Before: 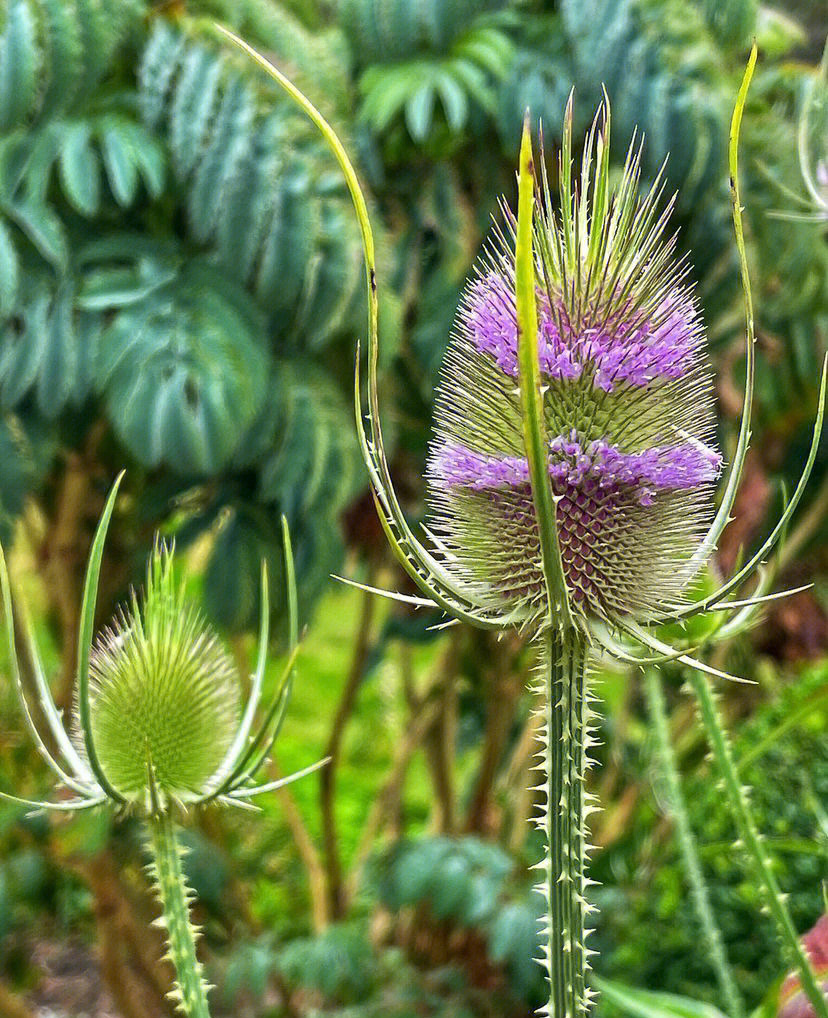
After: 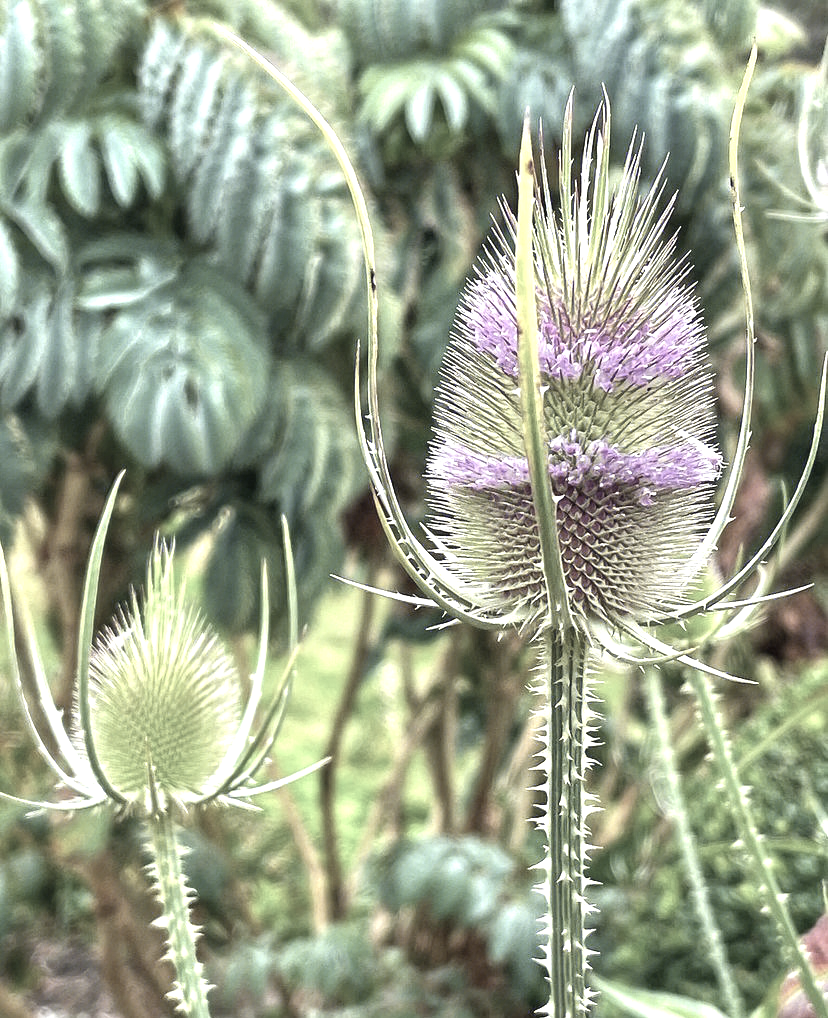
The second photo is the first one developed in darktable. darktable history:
color correction: highlights b* -0.028, saturation 0.358
exposure: black level correction -0.001, exposure 0.904 EV, compensate highlight preservation false
